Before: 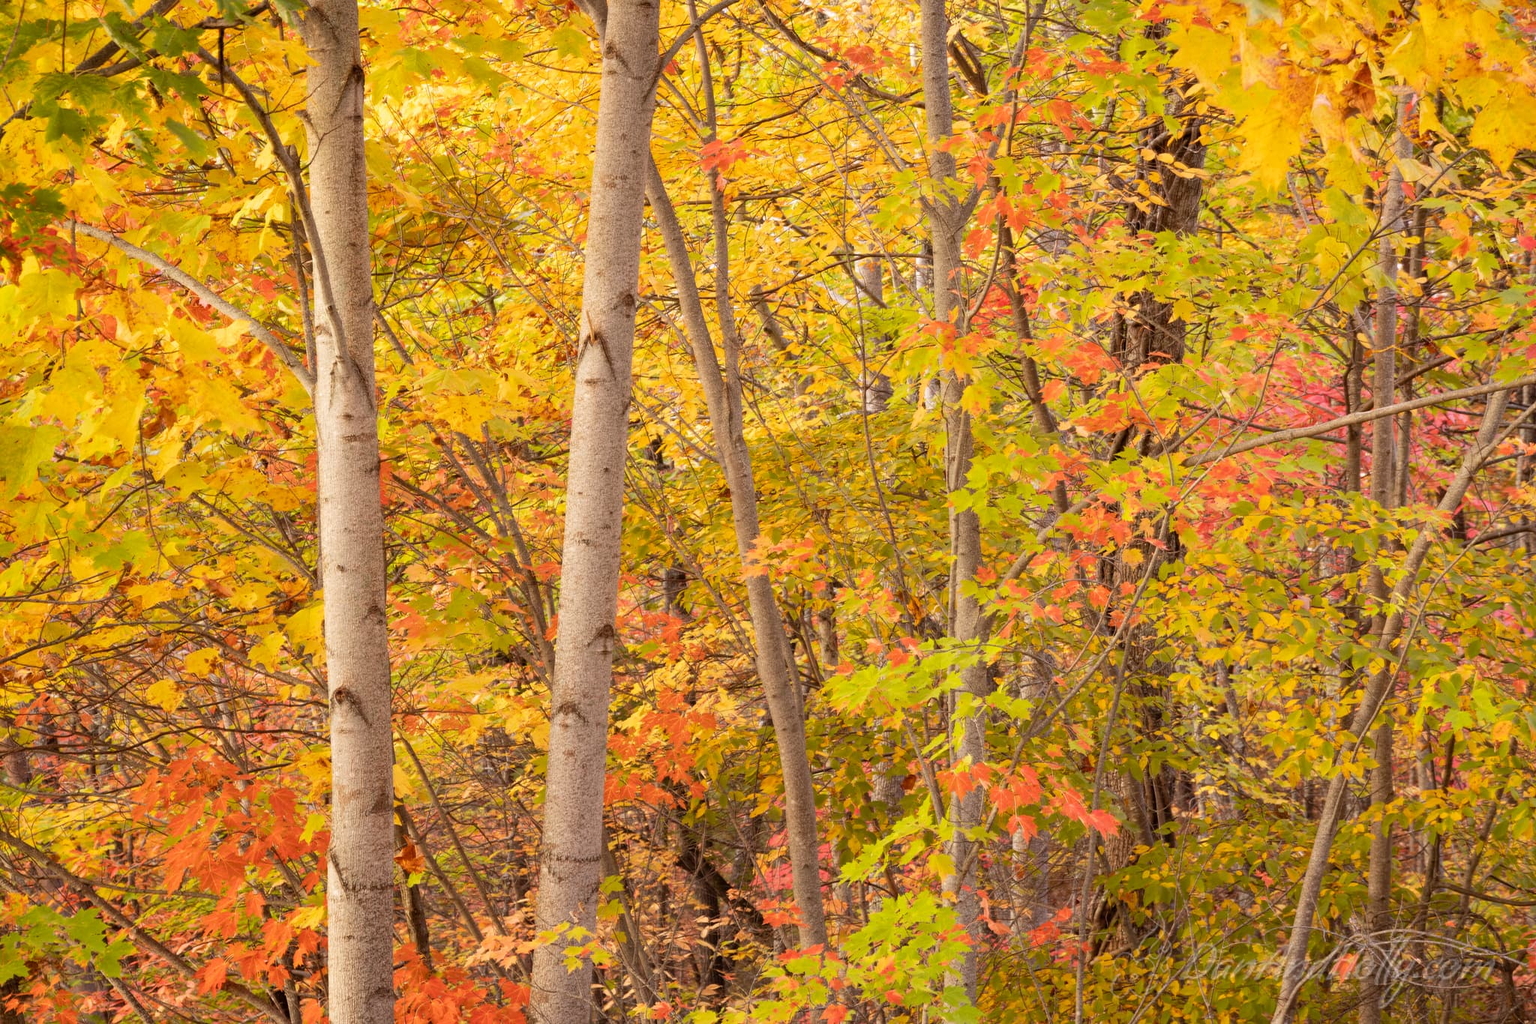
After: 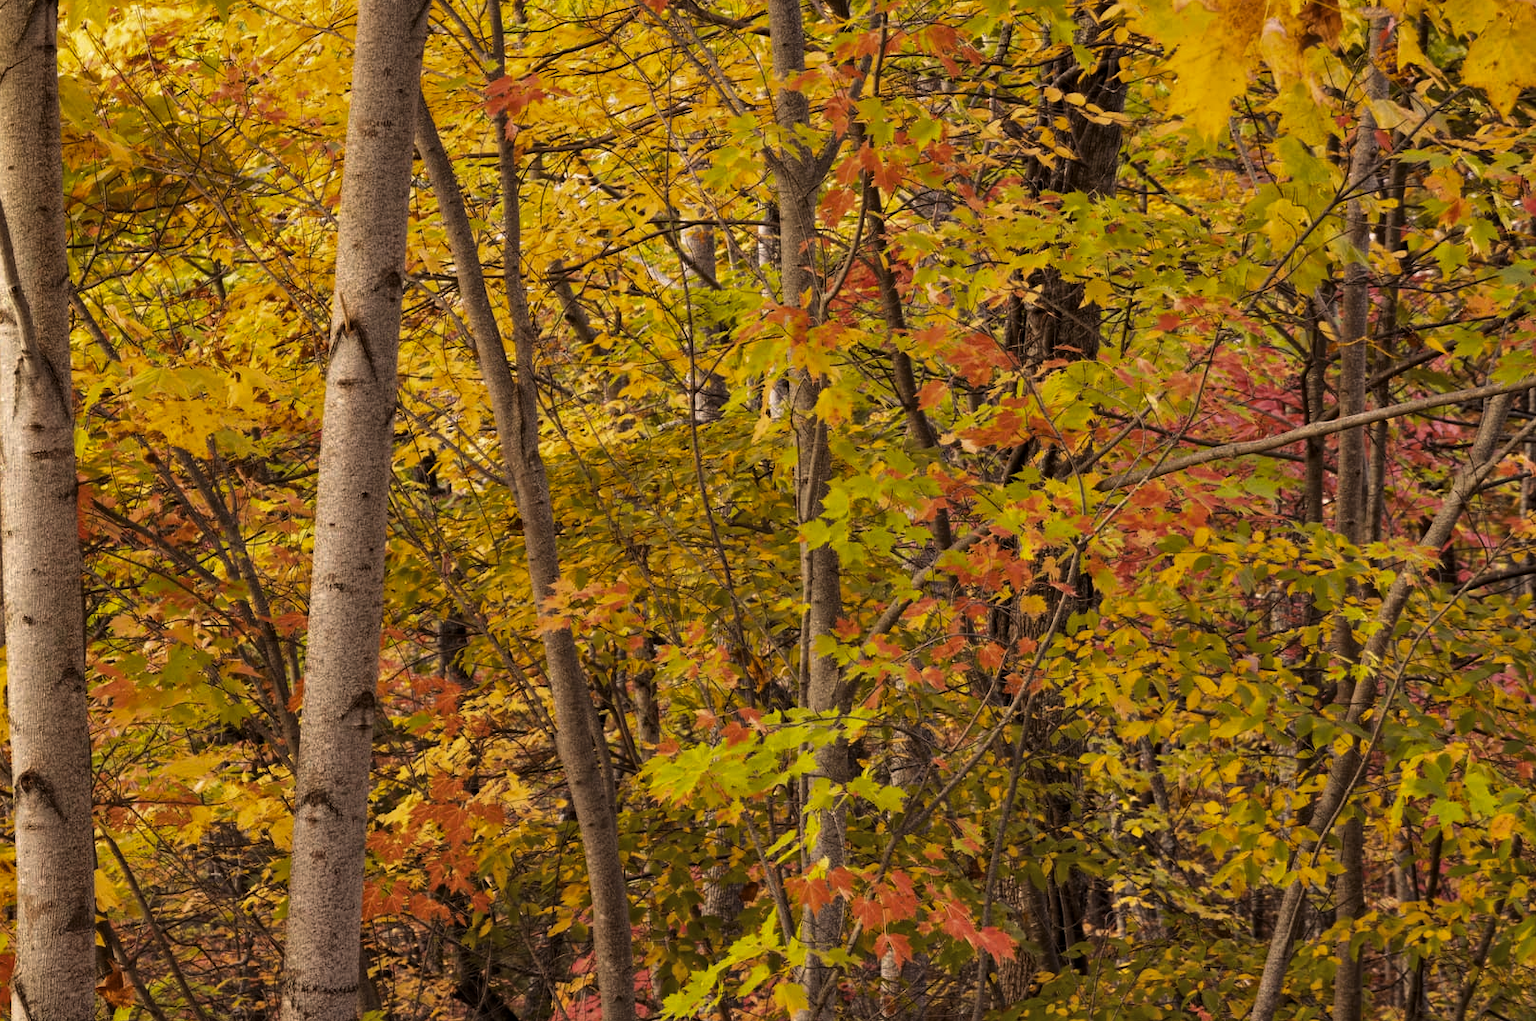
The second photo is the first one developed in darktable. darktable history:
crop and rotate: left 20.785%, top 7.865%, right 0.439%, bottom 13.551%
color calibration: gray › normalize channels true, x 0.33, y 0.344, temperature 5641.73 K, gamut compression 0.016
haze removal: strength 0.288, distance 0.25, compatibility mode true, adaptive false
shadows and highlights: shadows 43.59, white point adjustment -1.4, soften with gaussian
levels: levels [0, 0.618, 1]
